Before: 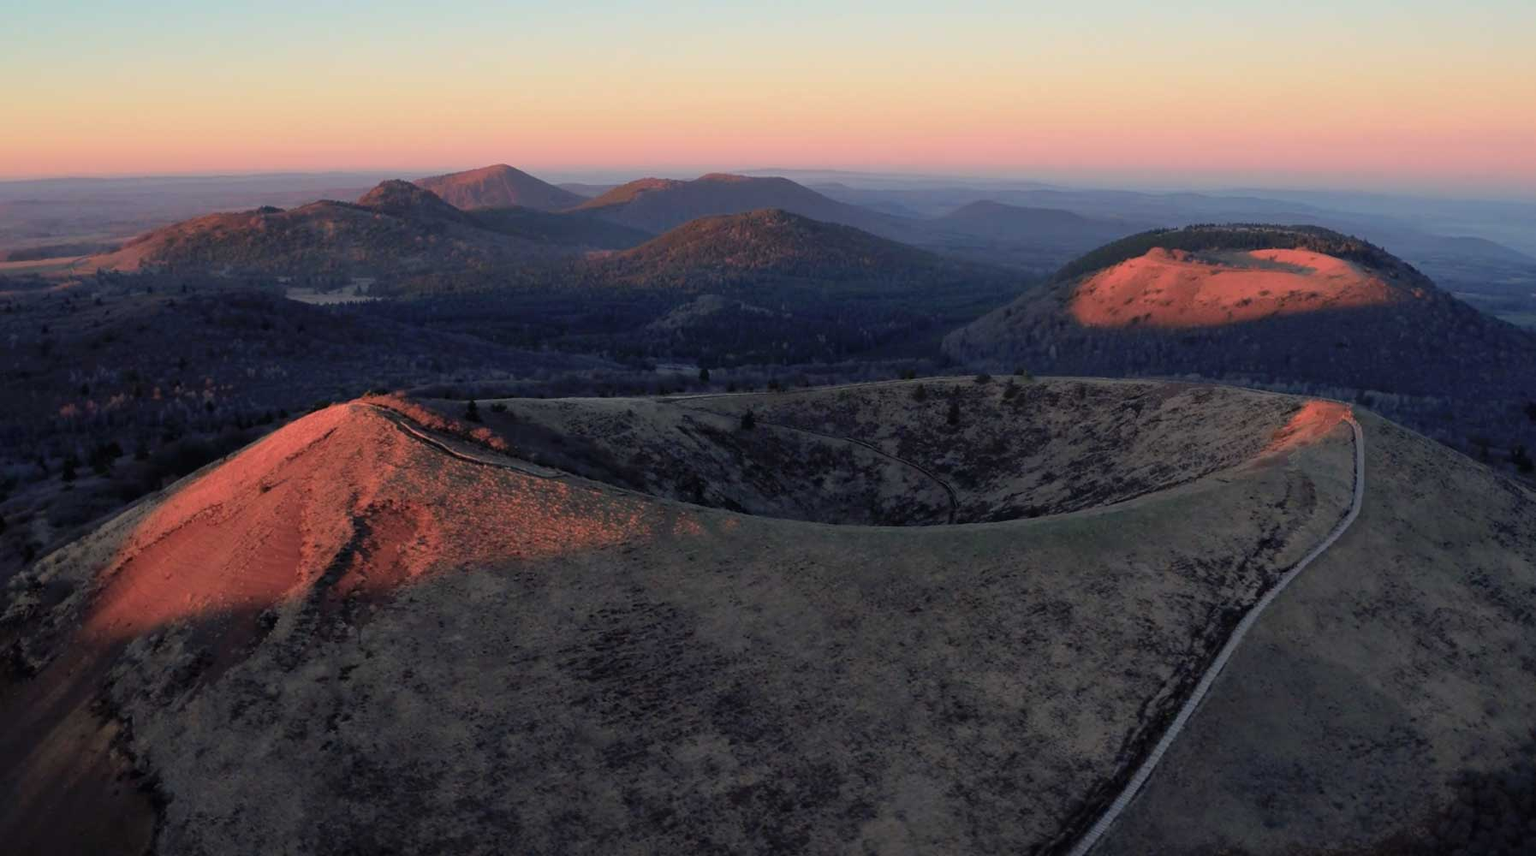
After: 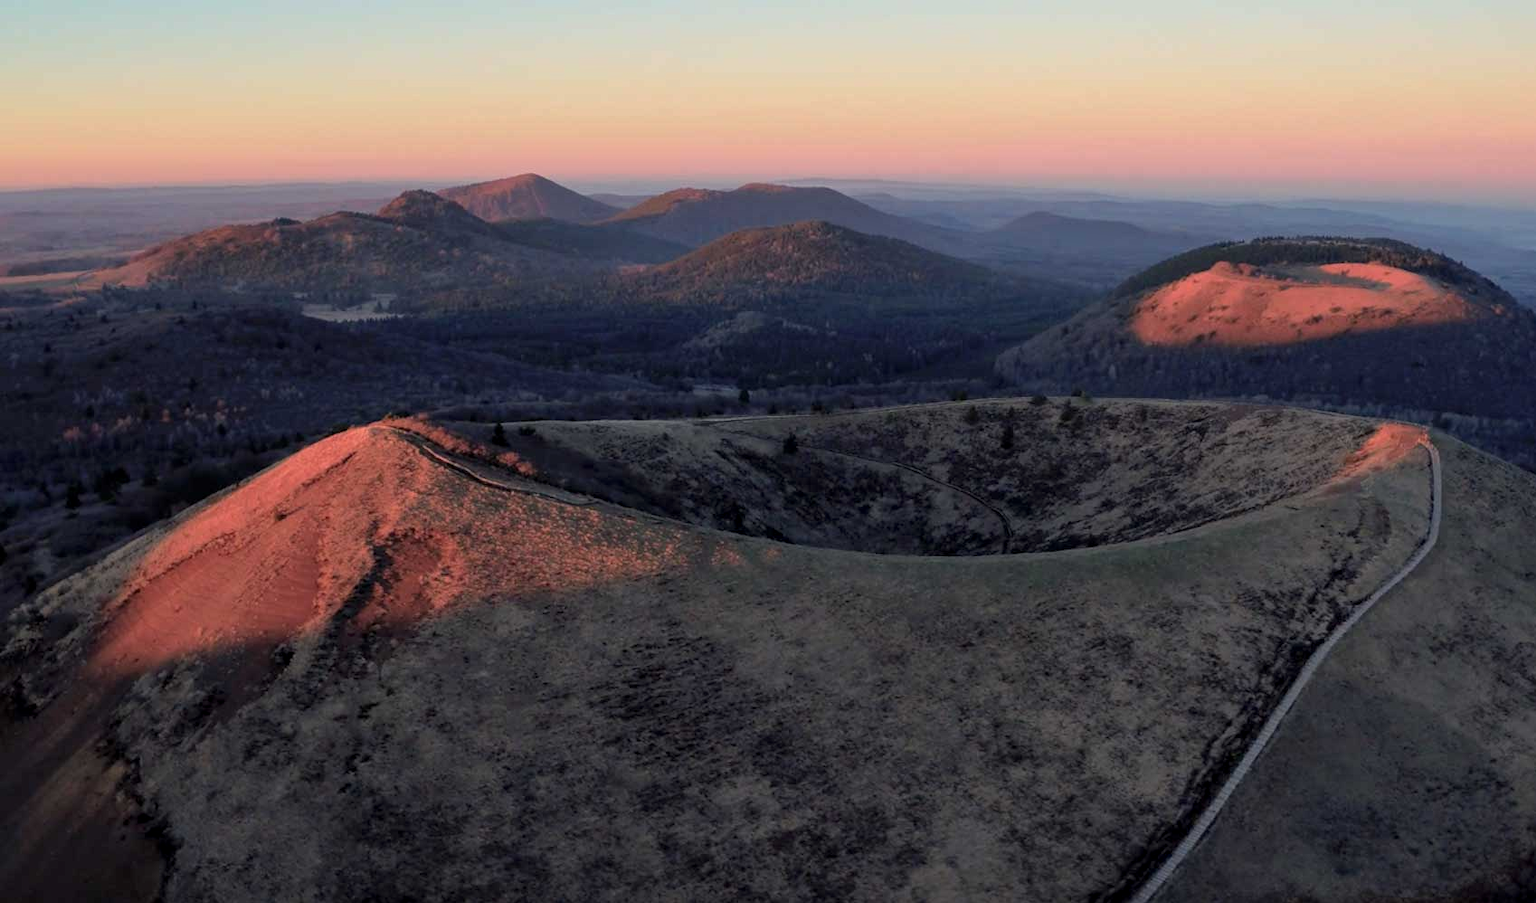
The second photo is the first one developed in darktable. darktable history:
local contrast: on, module defaults
crop and rotate: left 0%, right 5.347%
exposure: compensate exposure bias true, compensate highlight preservation false
